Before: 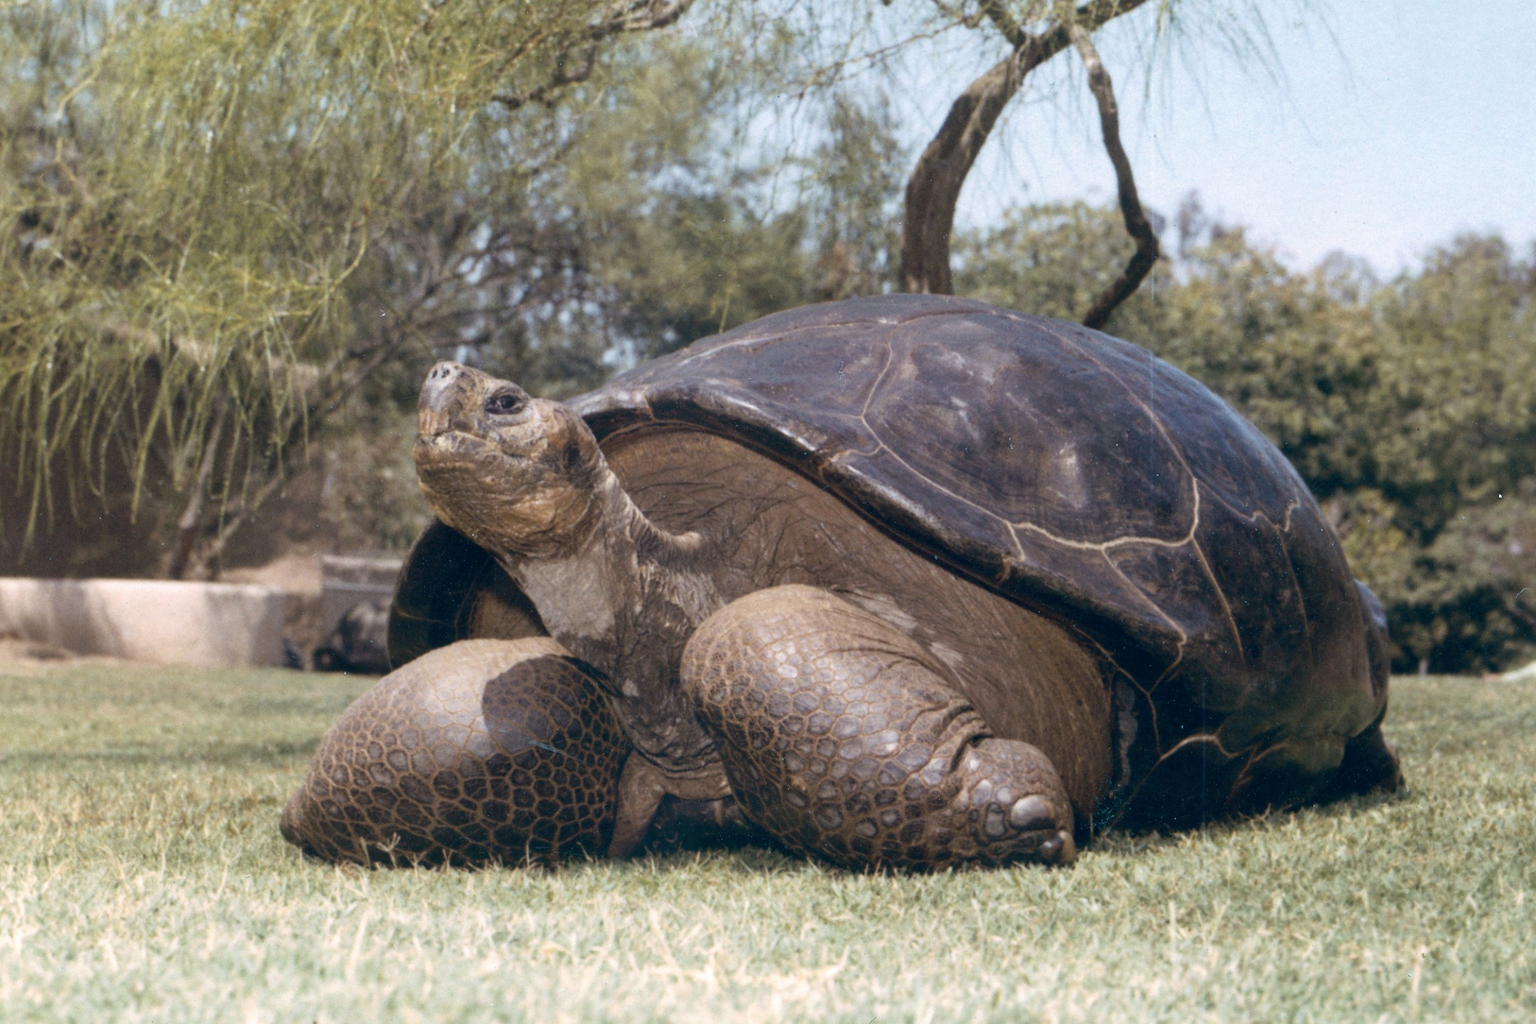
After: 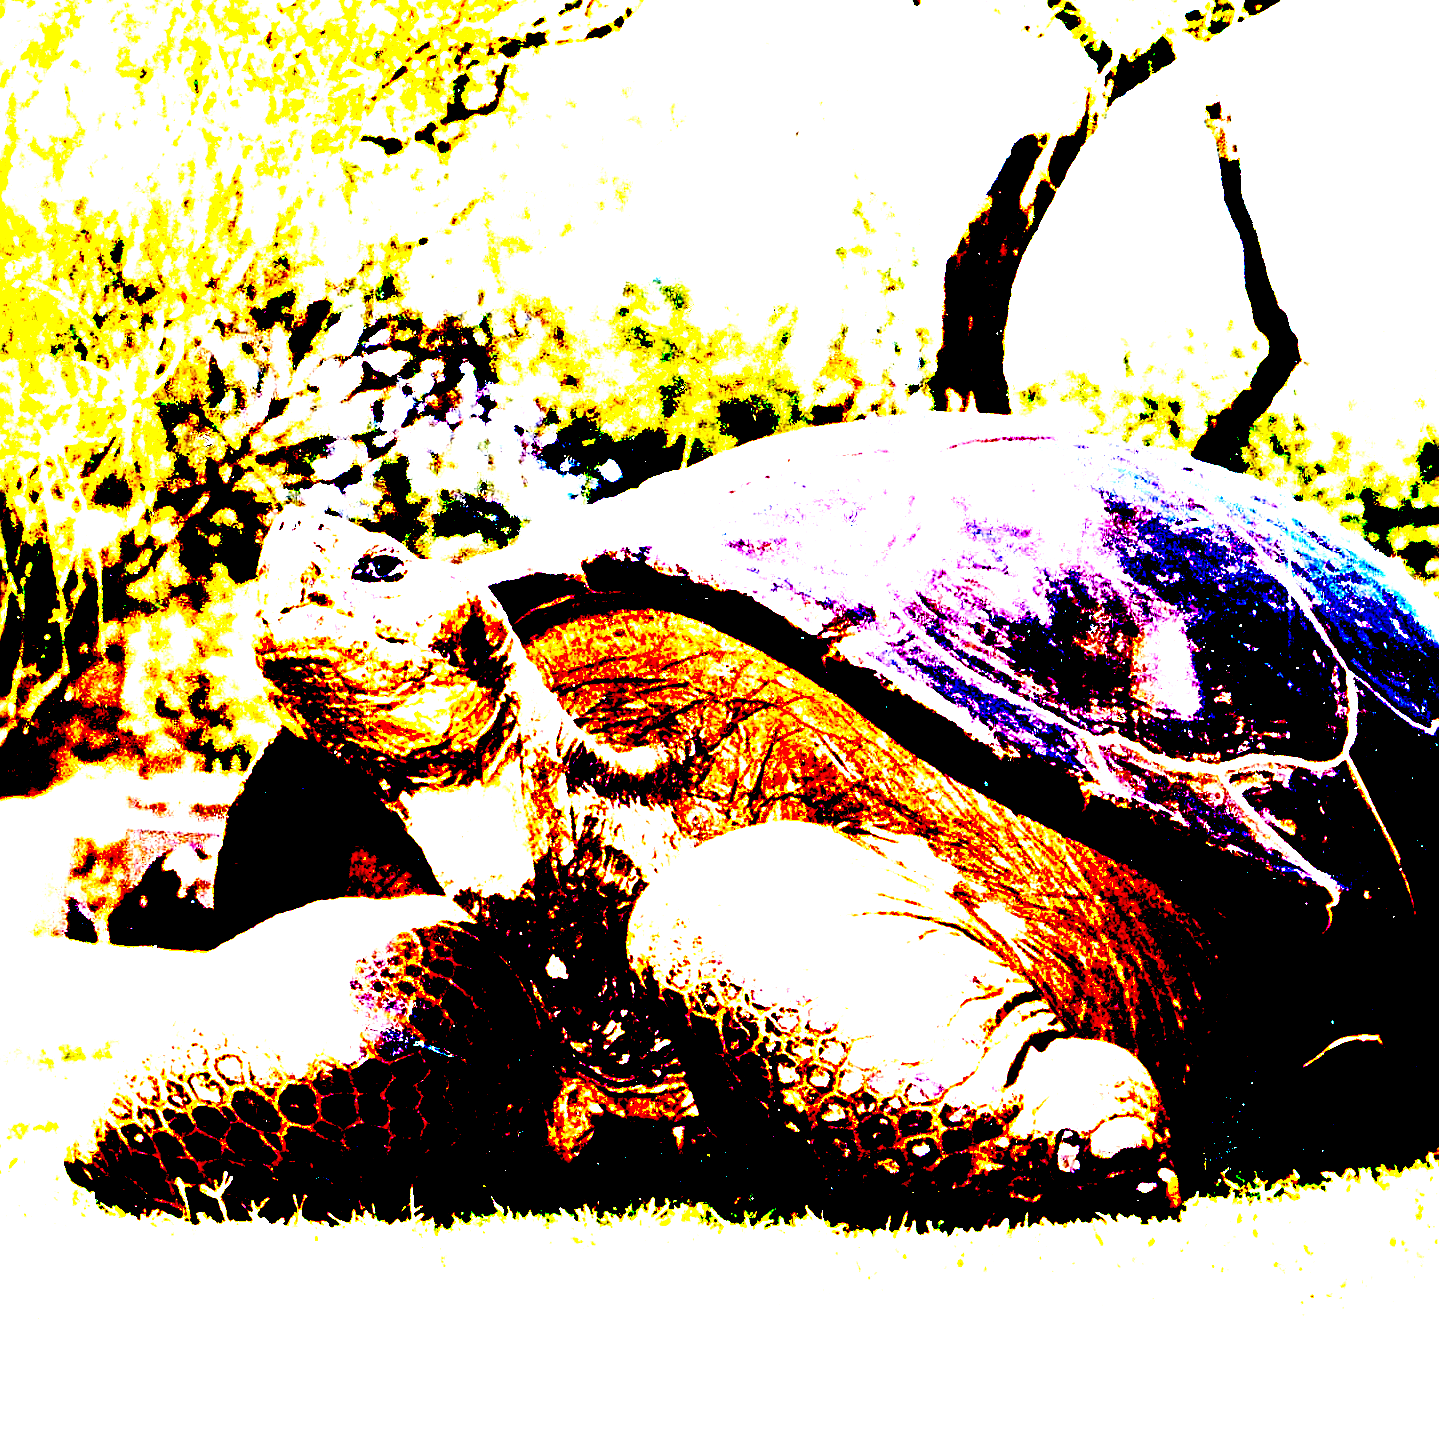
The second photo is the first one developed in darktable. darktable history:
crop and rotate: left 15.319%, right 18.051%
sharpen: on, module defaults
exposure: black level correction 0.1, exposure 2.997 EV, compensate exposure bias true, compensate highlight preservation false
